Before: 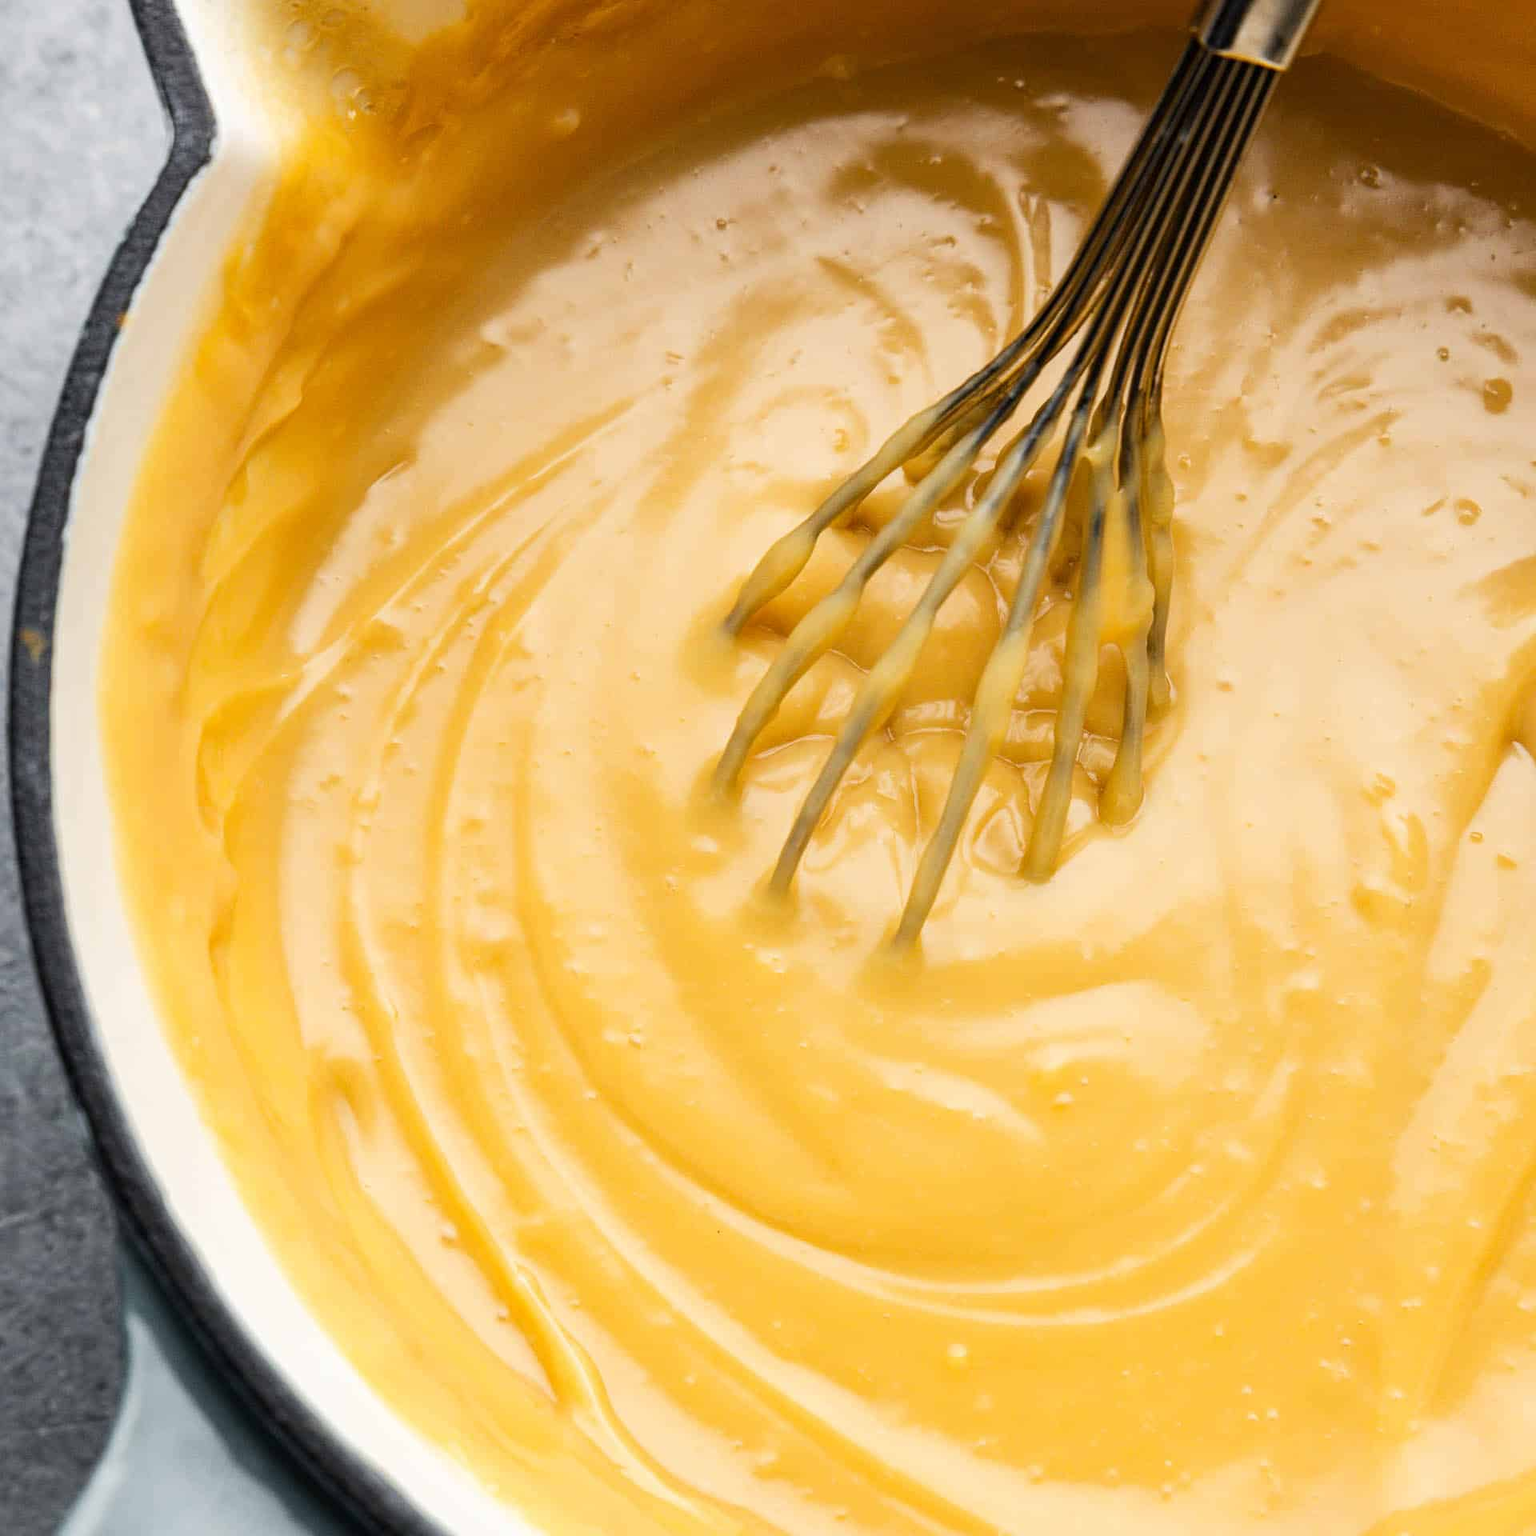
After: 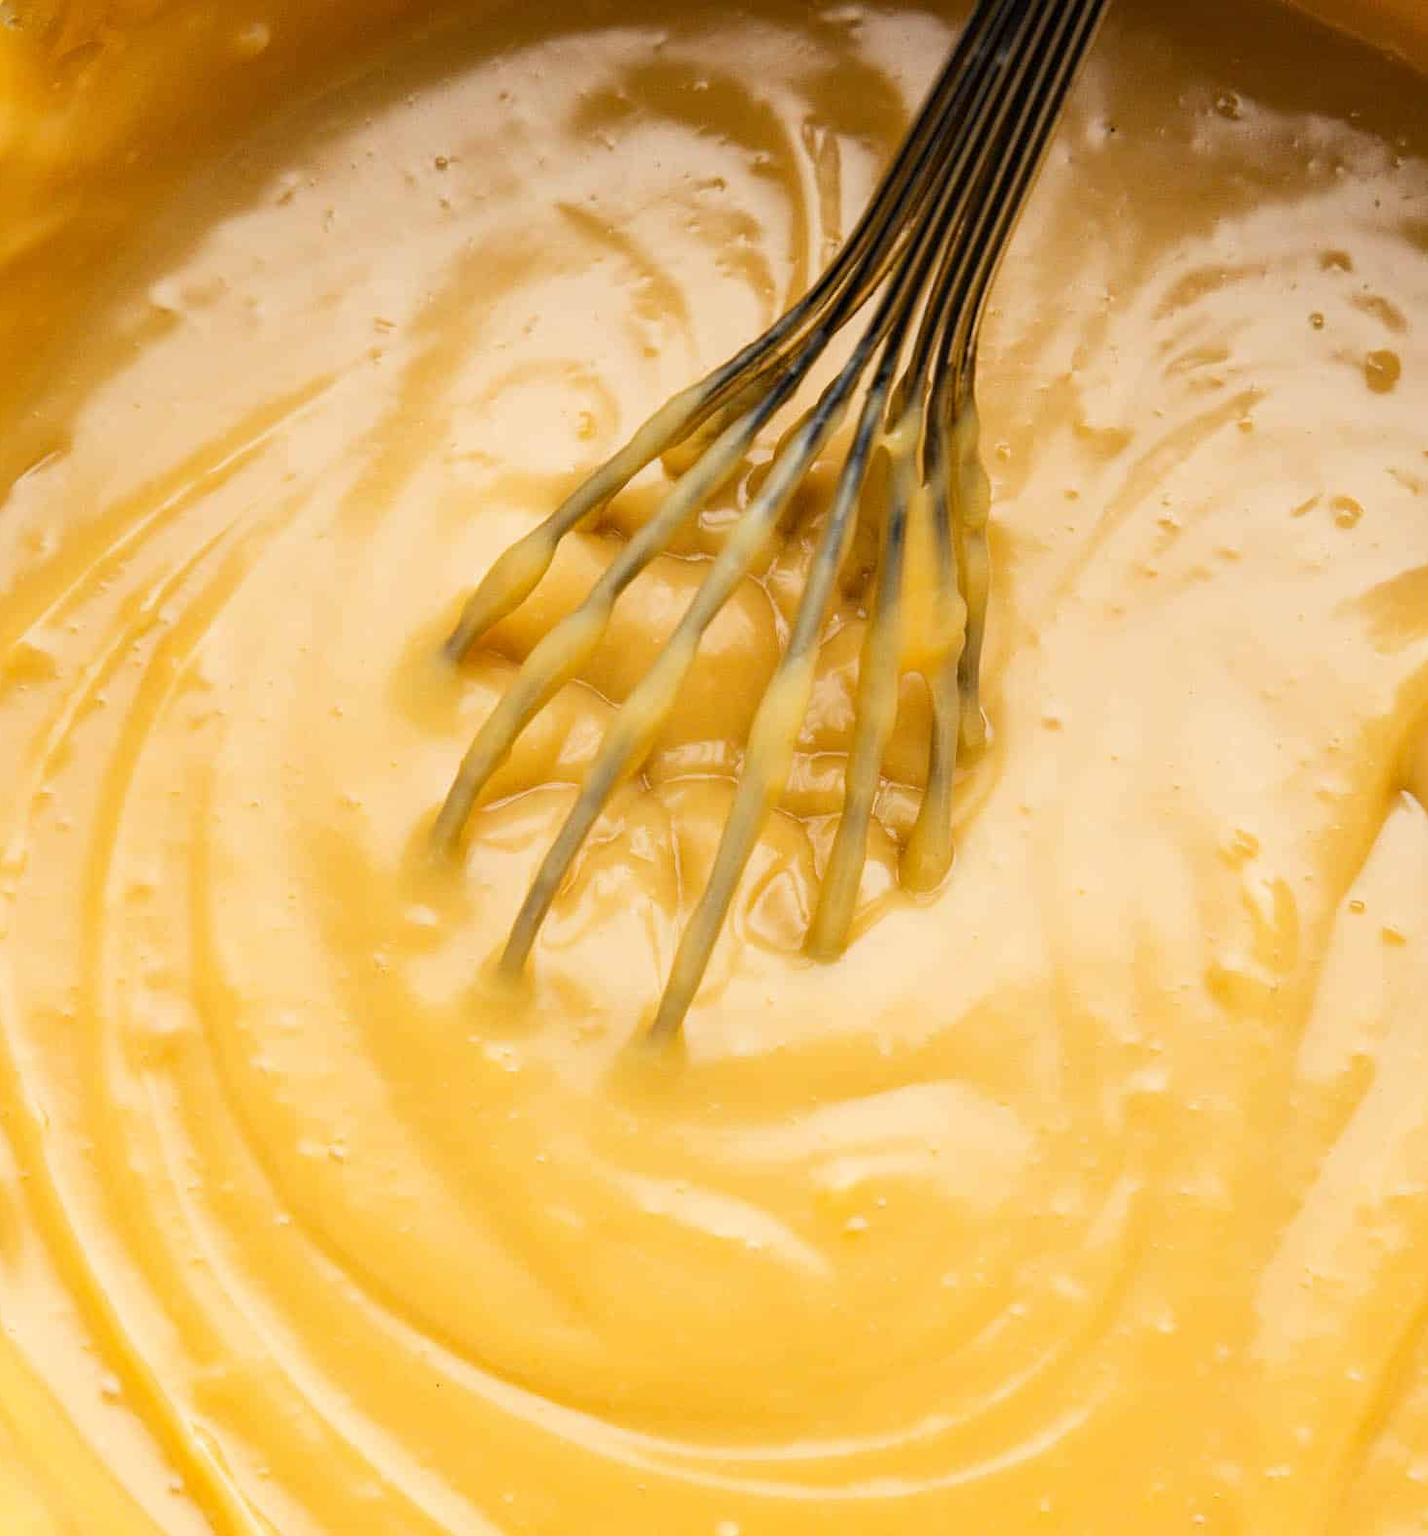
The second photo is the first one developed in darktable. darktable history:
crop: left 23.292%, top 5.876%, bottom 11.662%
